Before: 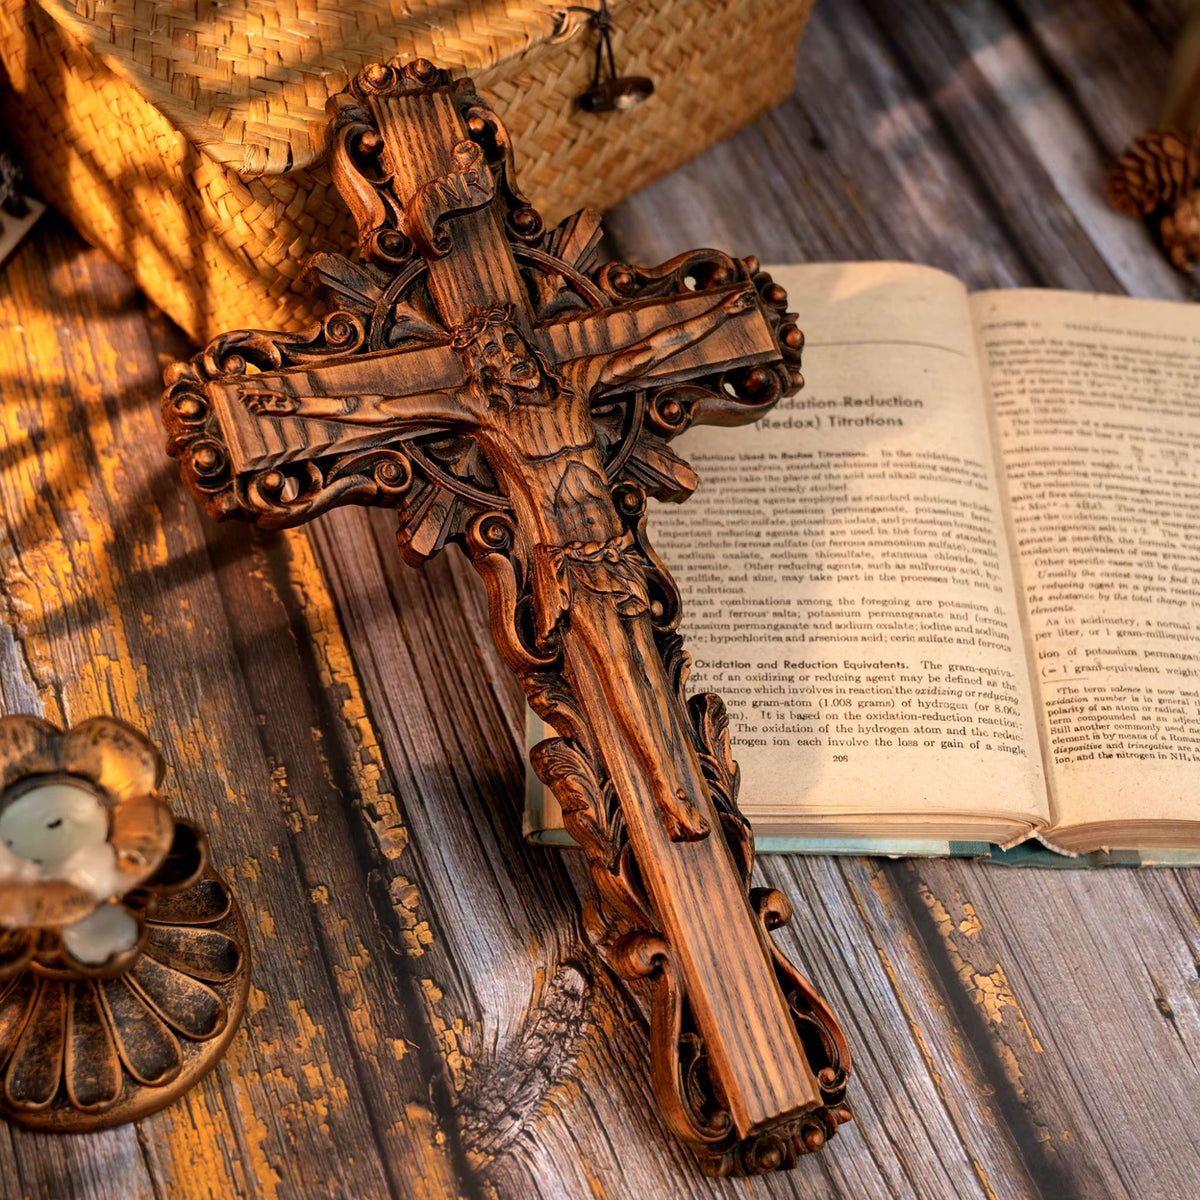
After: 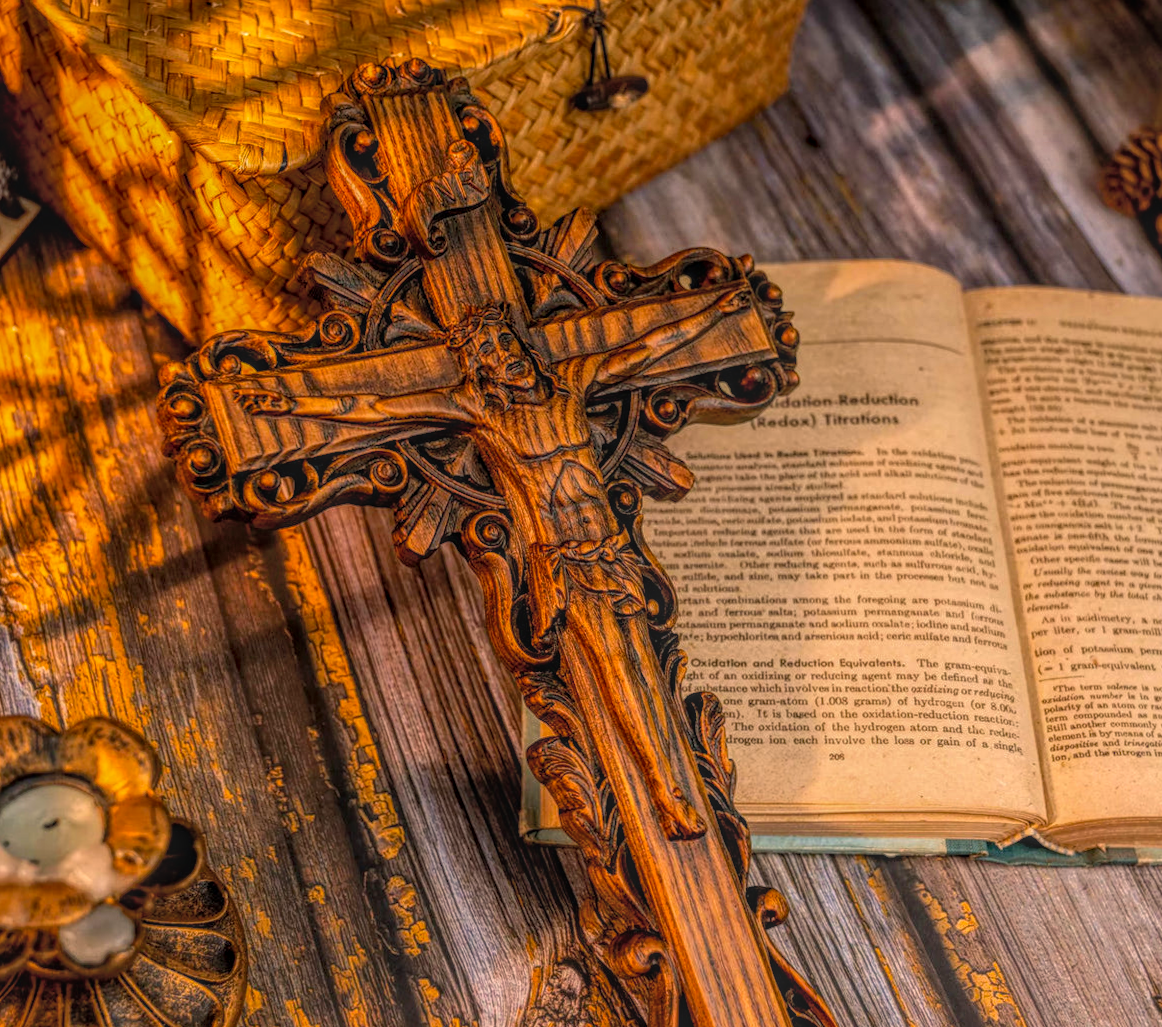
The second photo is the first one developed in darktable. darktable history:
crop and rotate: angle 0.151°, left 0.273%, right 2.624%, bottom 14.191%
local contrast: highlights 20%, shadows 26%, detail 199%, midtone range 0.2
color balance rgb: highlights gain › chroma 3.267%, highlights gain › hue 56.48°, perceptual saturation grading › global saturation 25.403%
